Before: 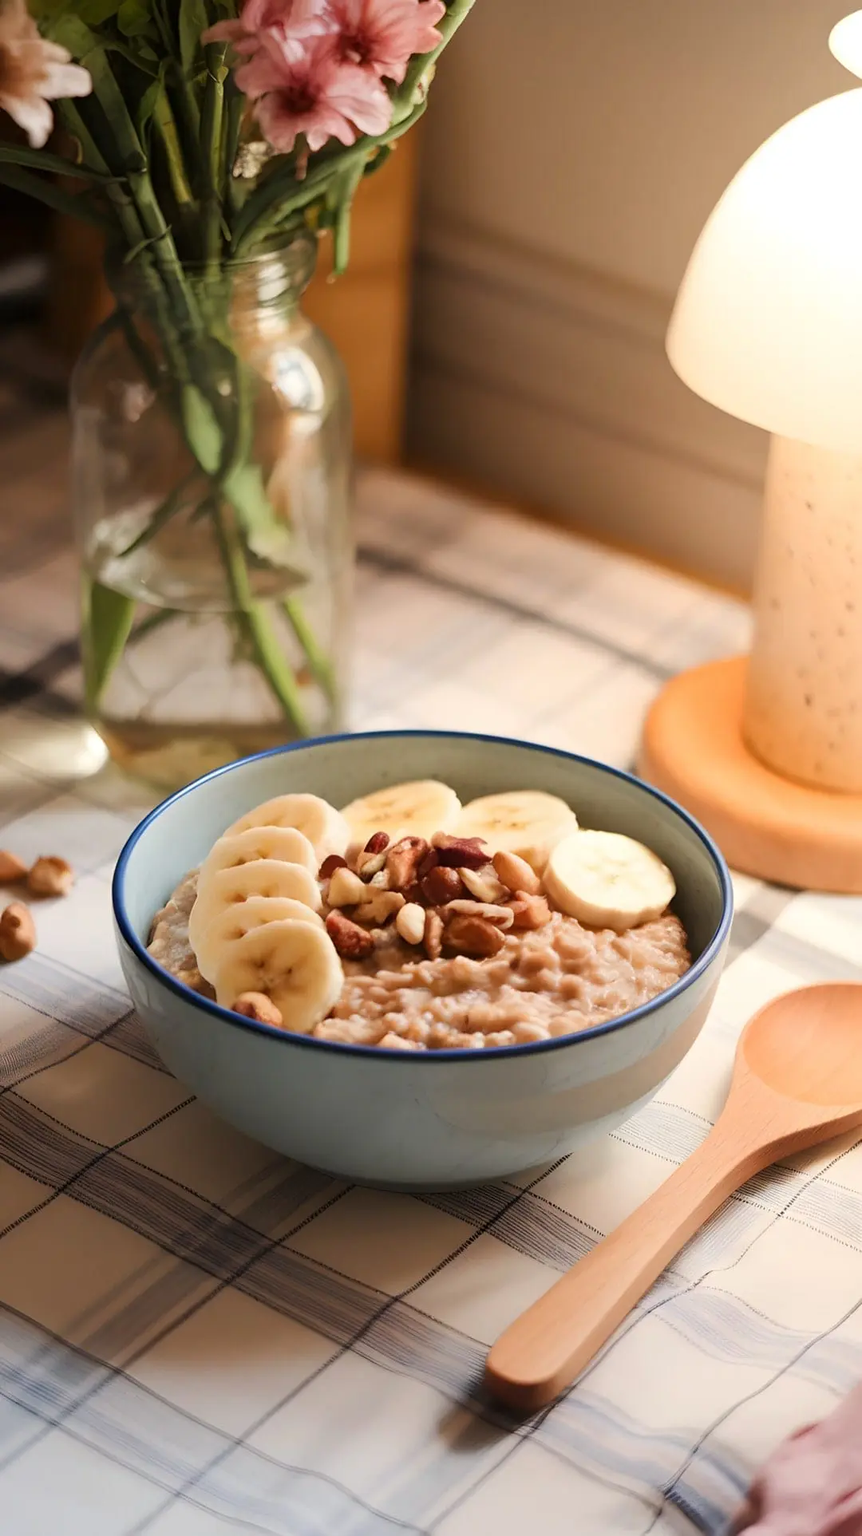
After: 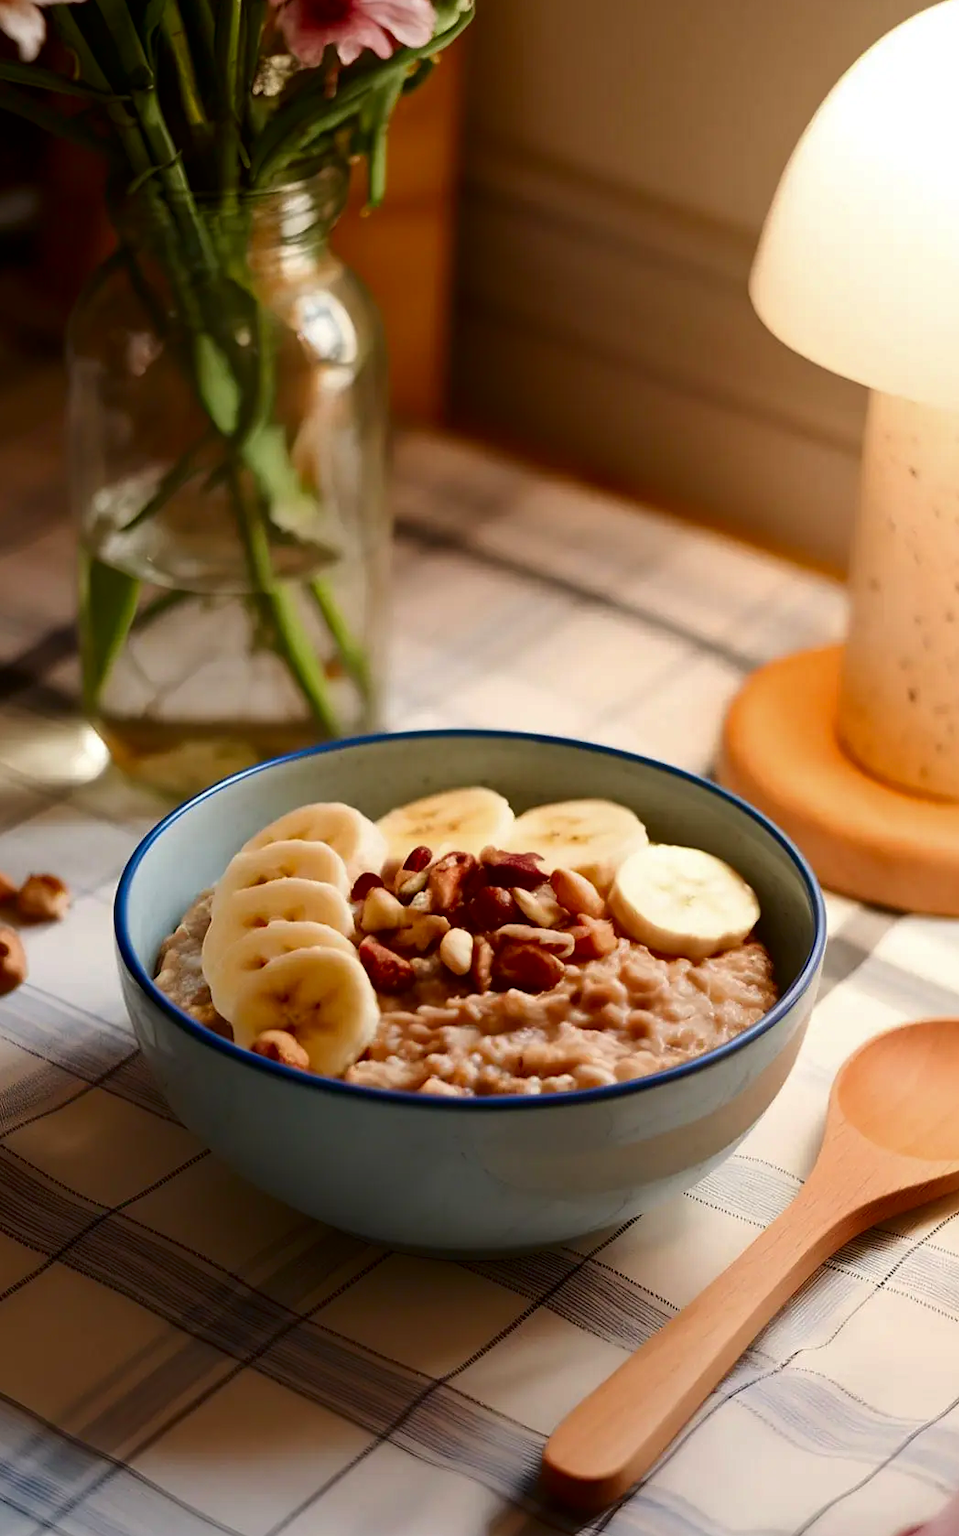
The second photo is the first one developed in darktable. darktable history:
crop: left 1.507%, top 6.147%, right 1.379%, bottom 6.637%
contrast brightness saturation: brightness -0.25, saturation 0.2
